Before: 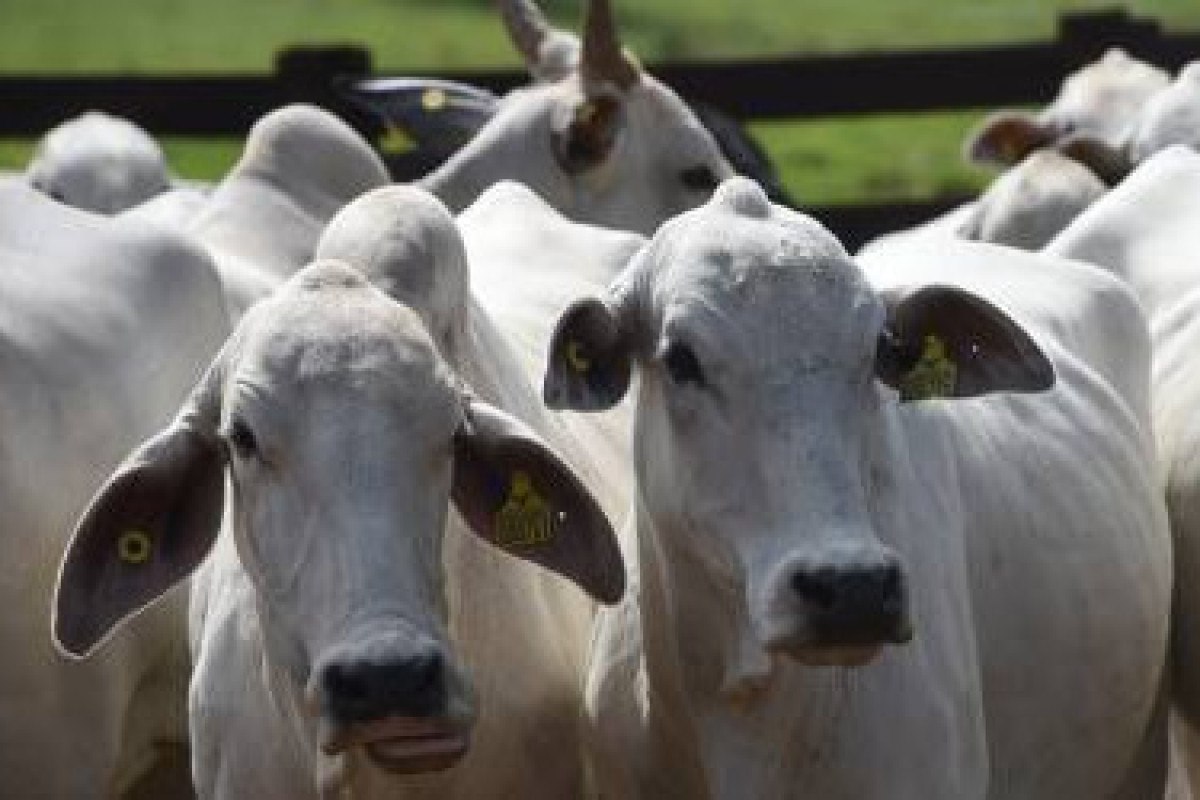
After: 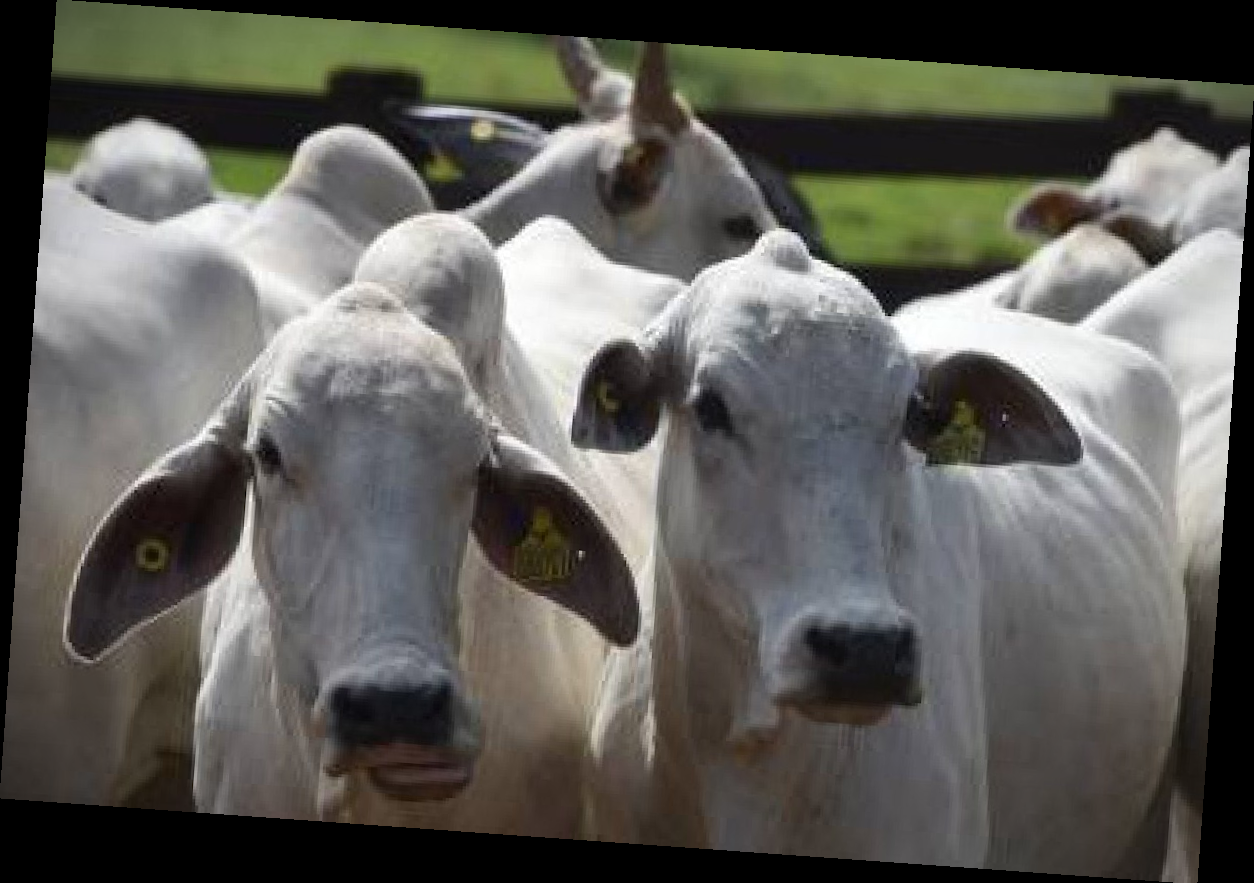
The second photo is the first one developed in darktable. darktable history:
rotate and perspective: rotation 4.1°, automatic cropping off
vignetting: on, module defaults
